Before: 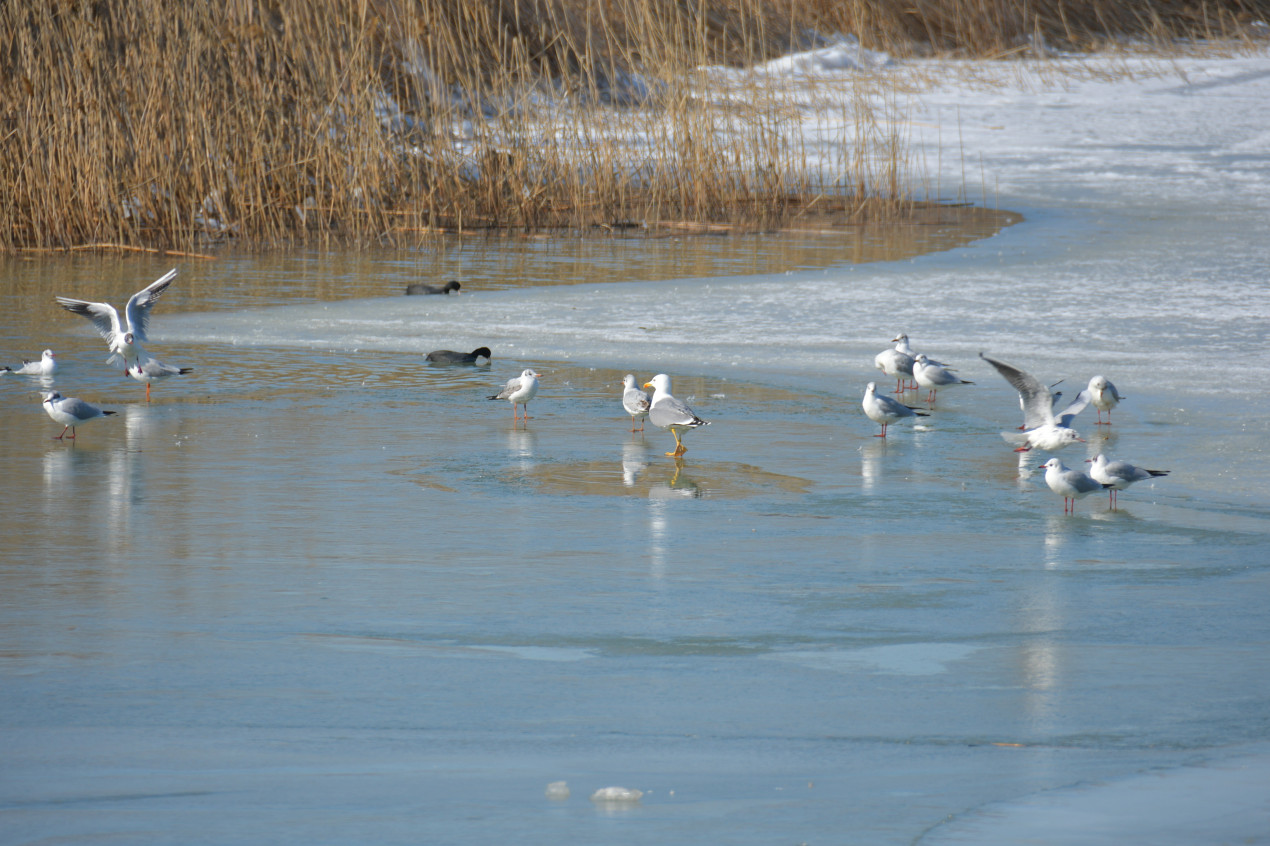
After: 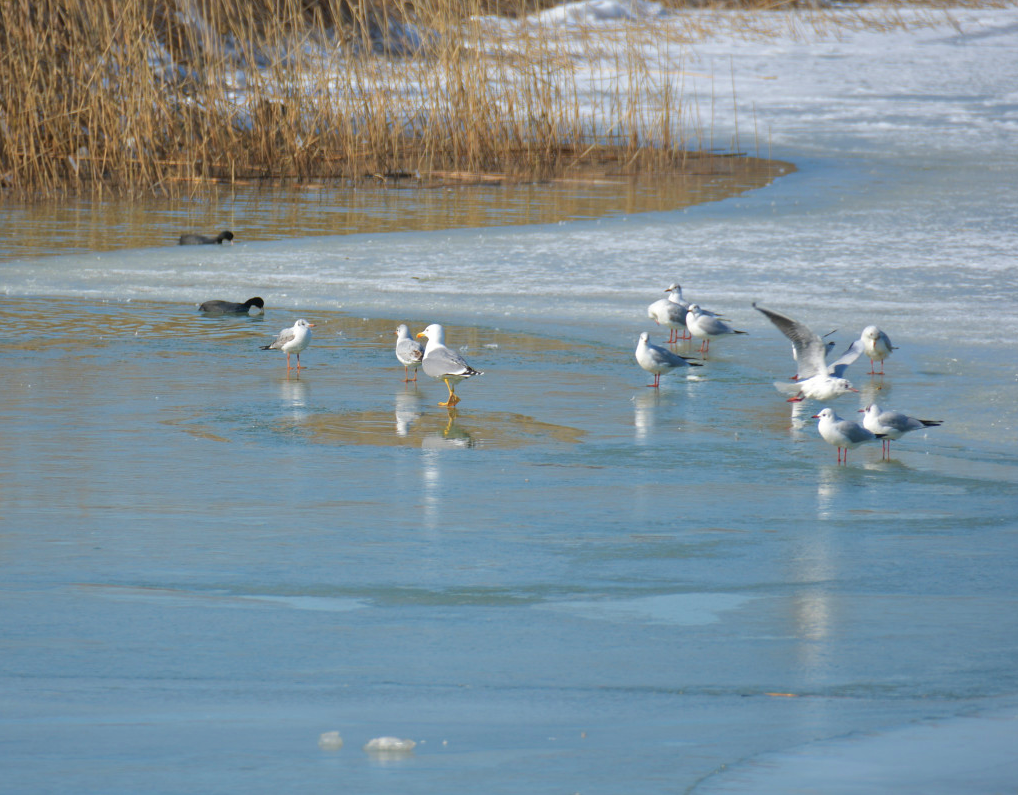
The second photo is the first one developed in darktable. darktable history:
velvia: on, module defaults
crop and rotate: left 17.995%, top 5.995%, right 1.845%
